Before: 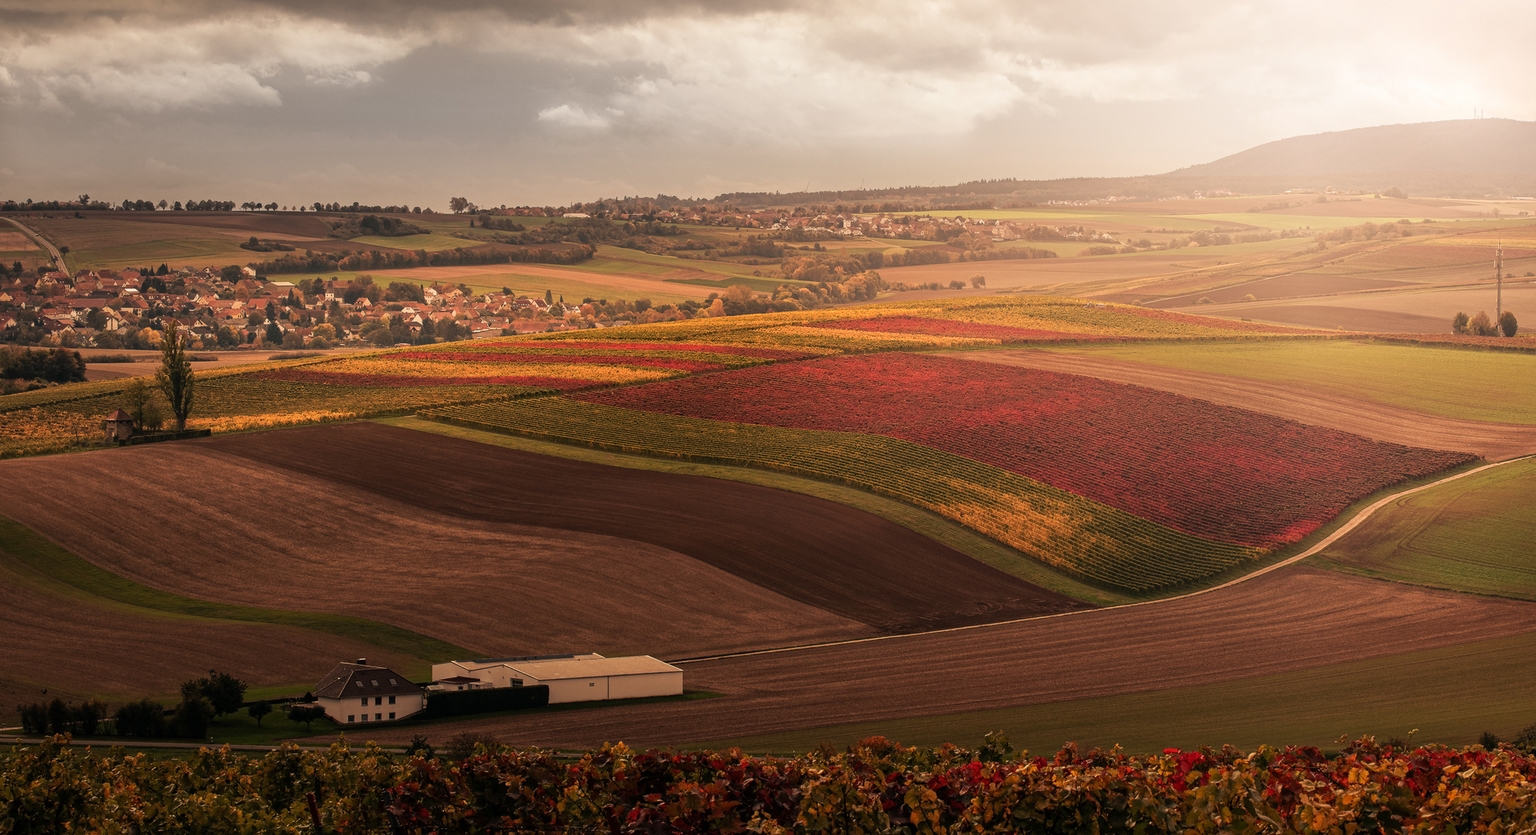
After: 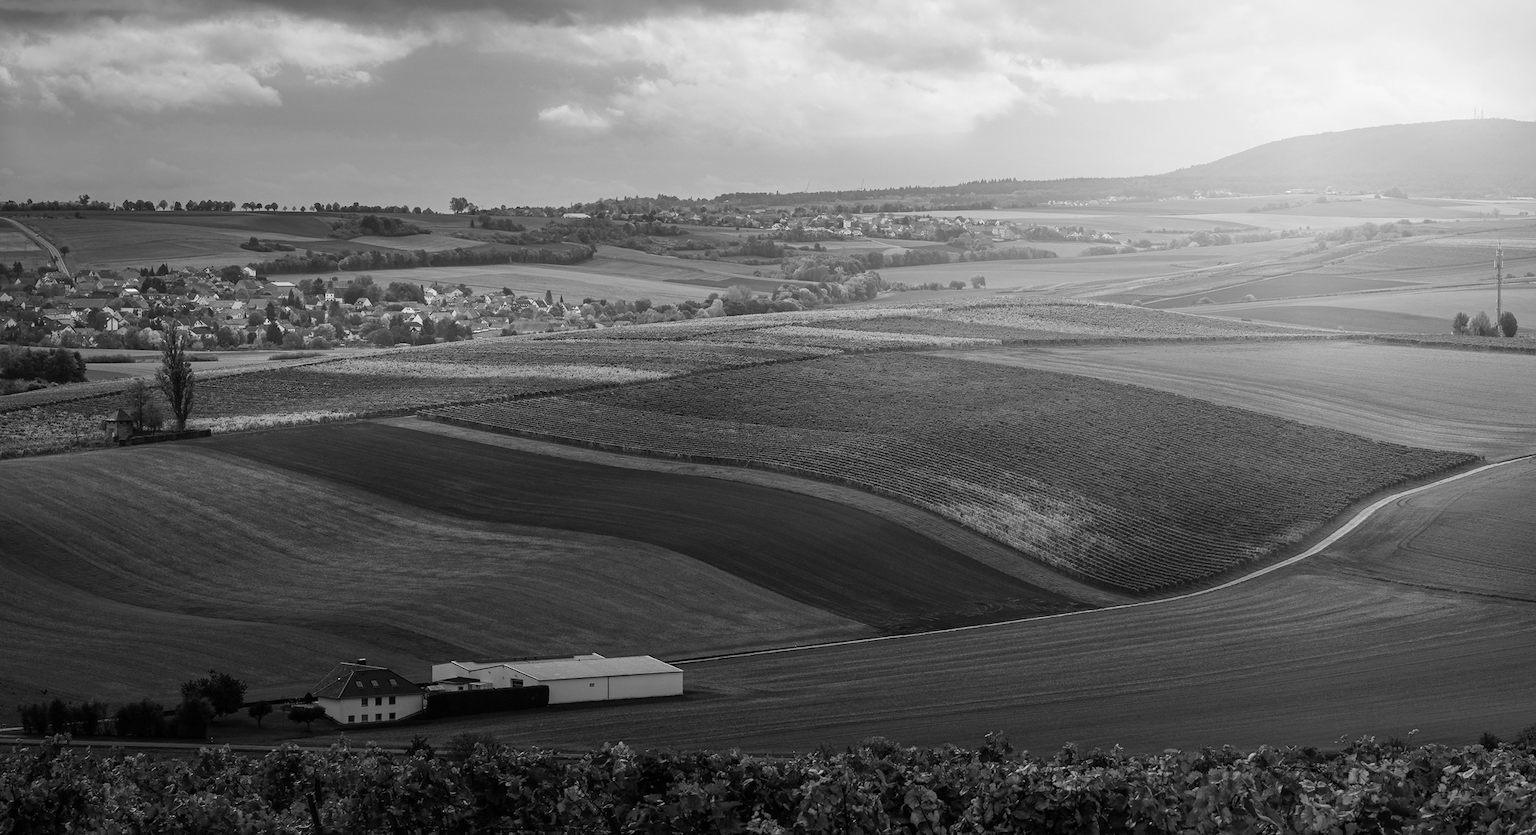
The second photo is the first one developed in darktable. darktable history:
contrast brightness saturation: saturation -0.17
vignetting: brightness -0.167
monochrome: on, module defaults
